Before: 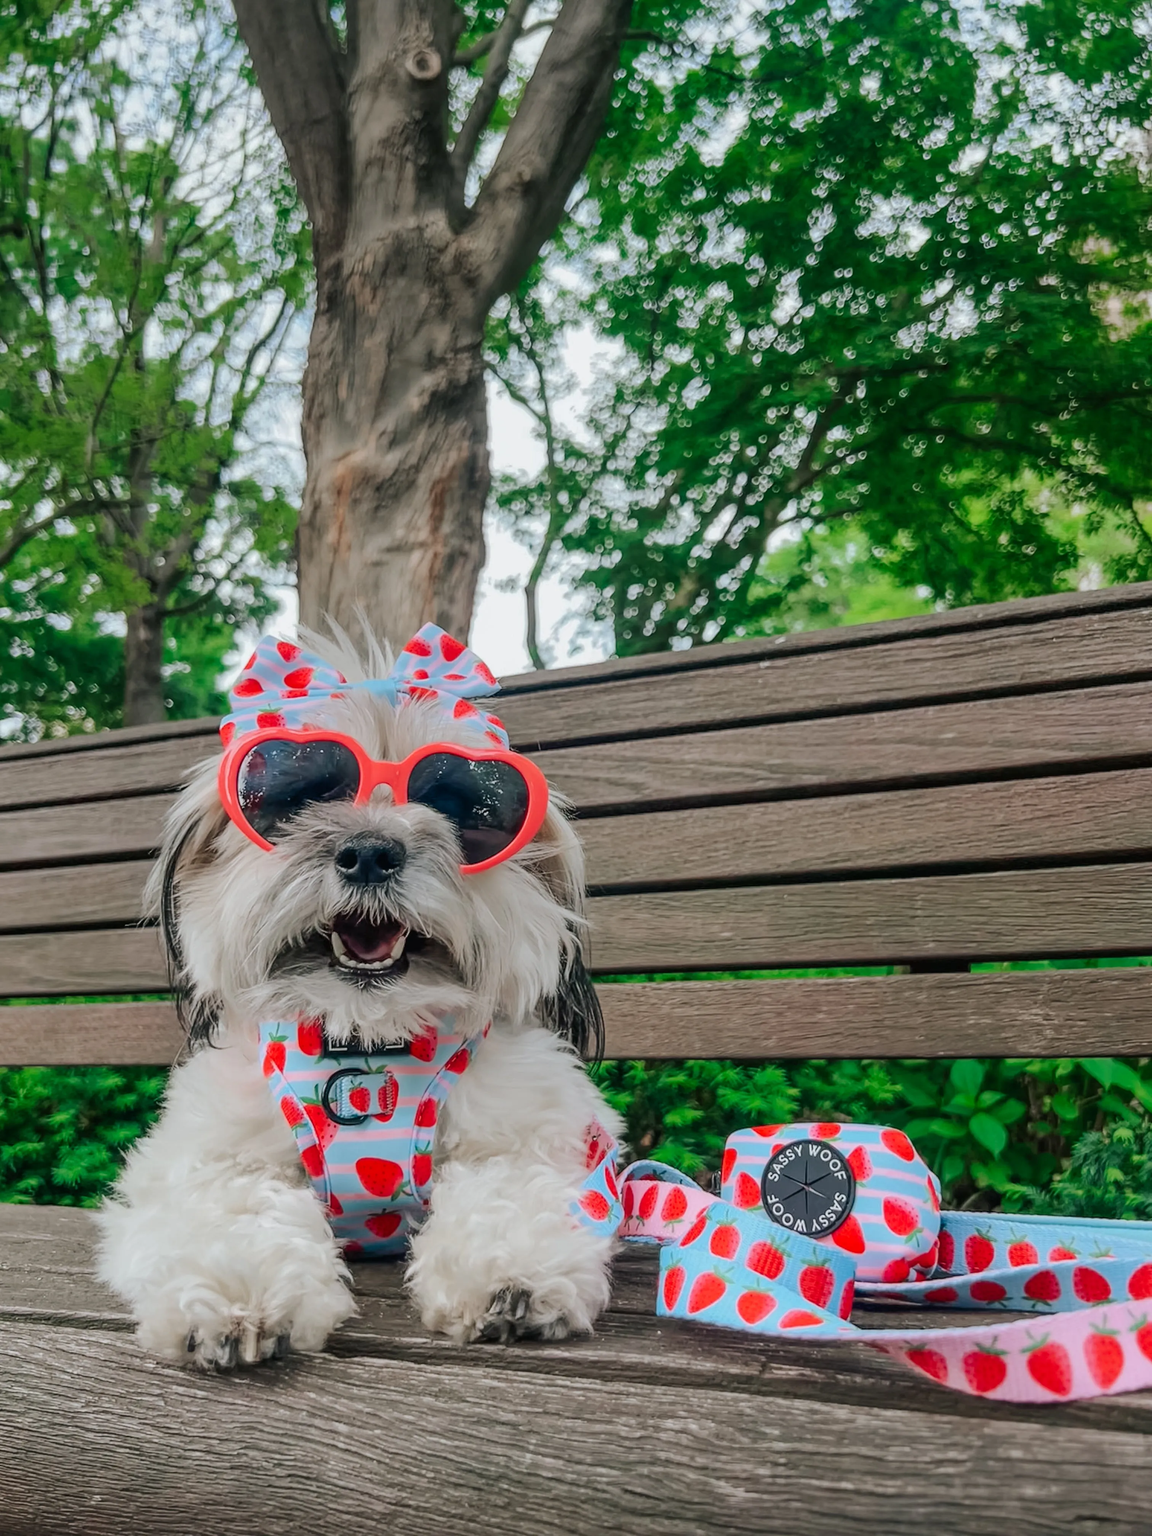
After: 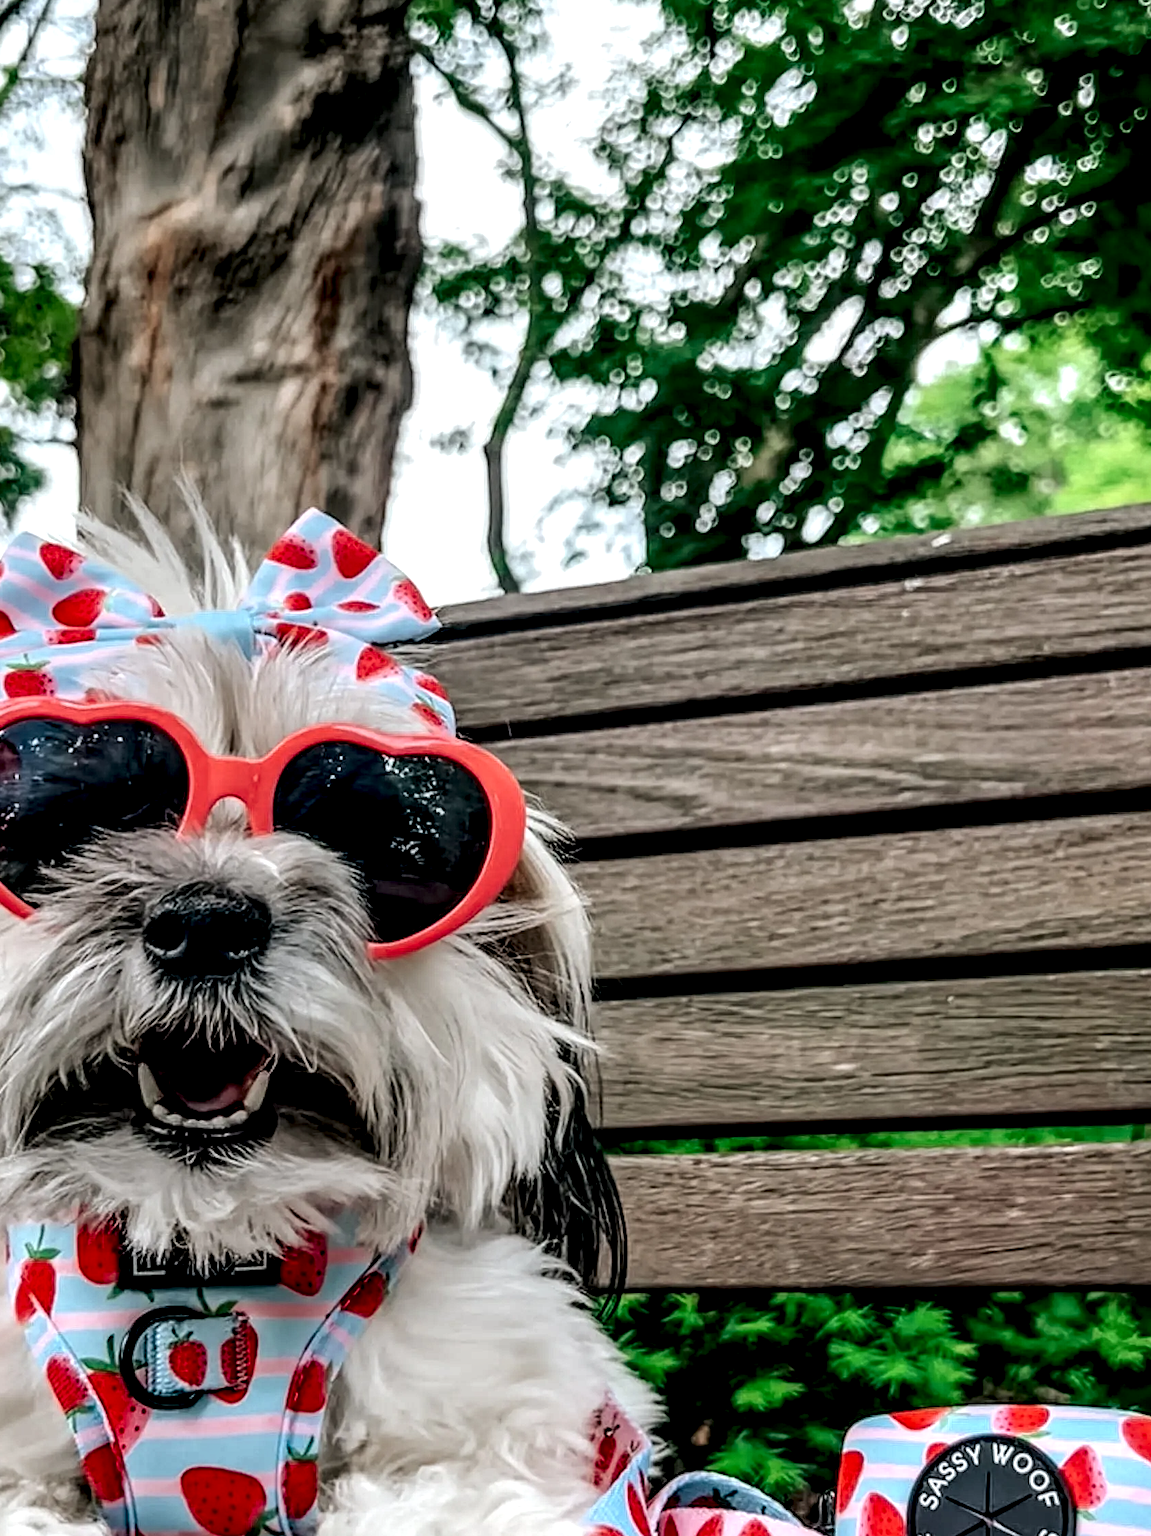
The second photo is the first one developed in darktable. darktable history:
crop and rotate: left 22.13%, top 22.054%, right 22.026%, bottom 22.102%
local contrast: shadows 185%, detail 225%
